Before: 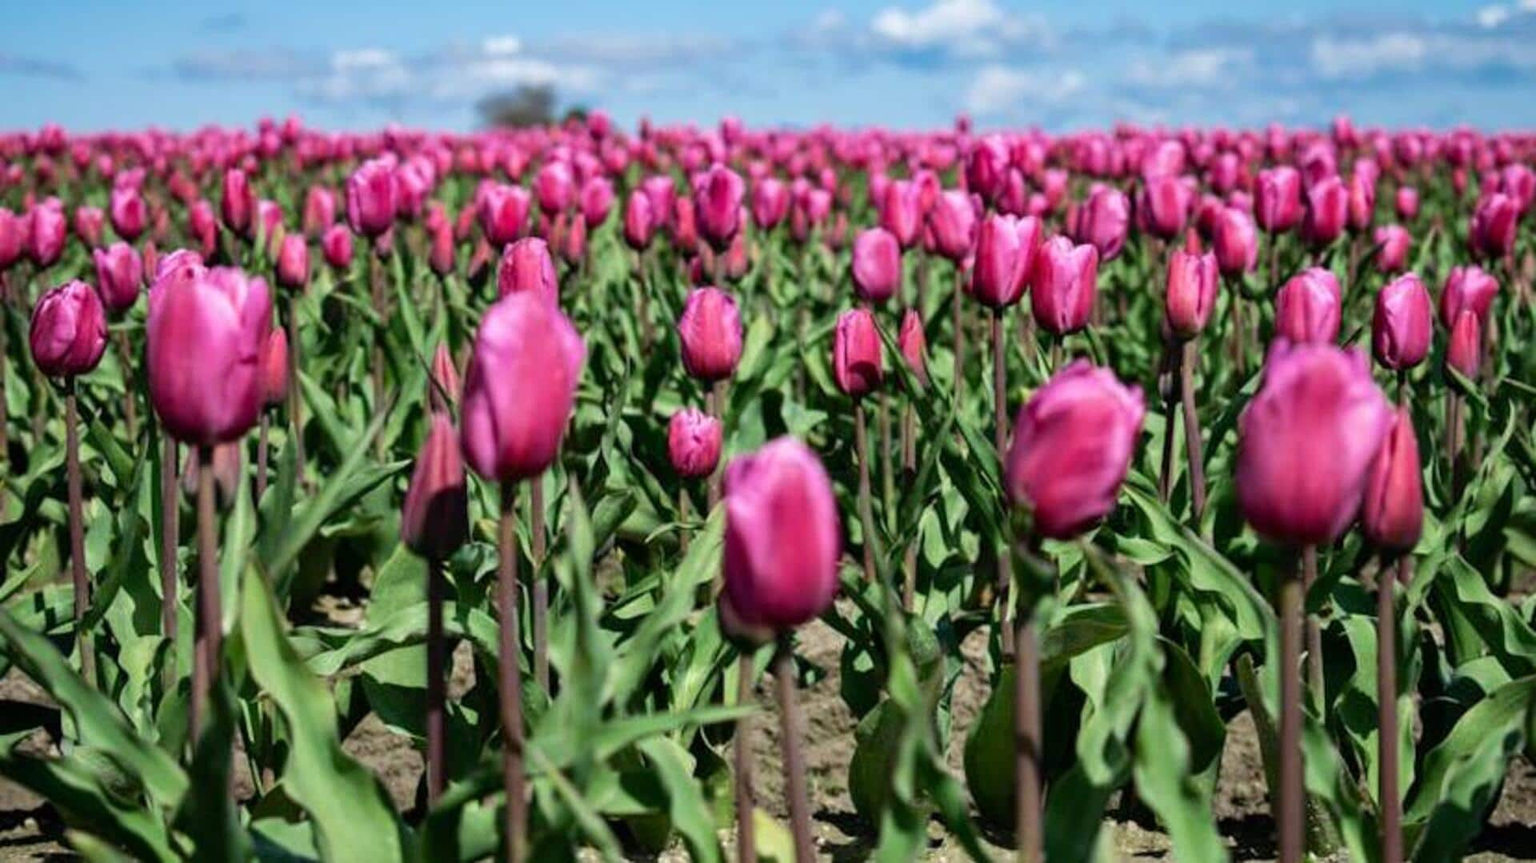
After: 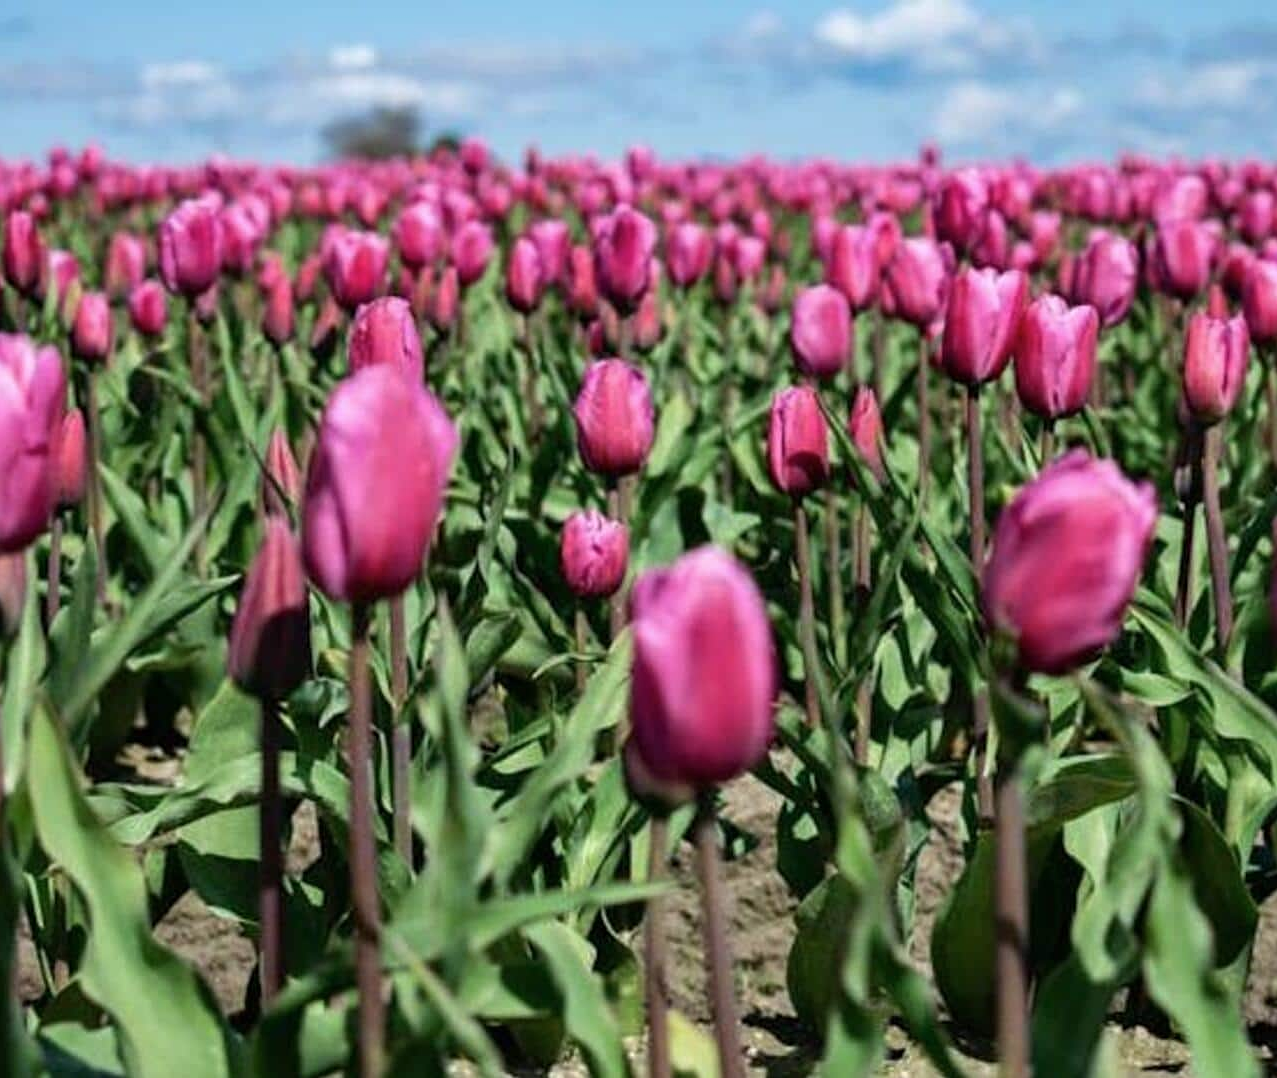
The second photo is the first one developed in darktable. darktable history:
crop and rotate: left 14.291%, right 19.181%
sharpen: amount 0.208
contrast brightness saturation: saturation -0.056
